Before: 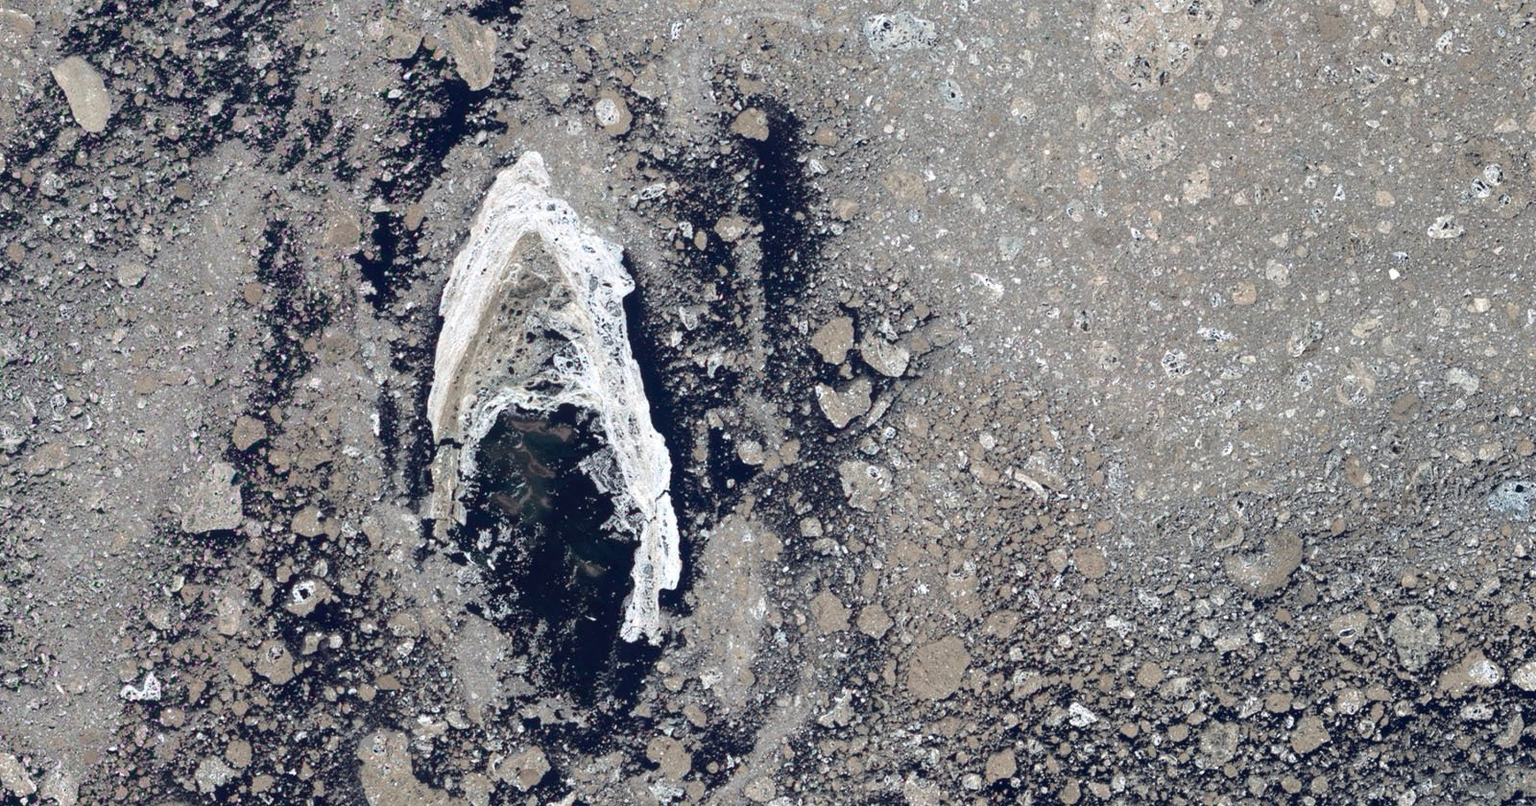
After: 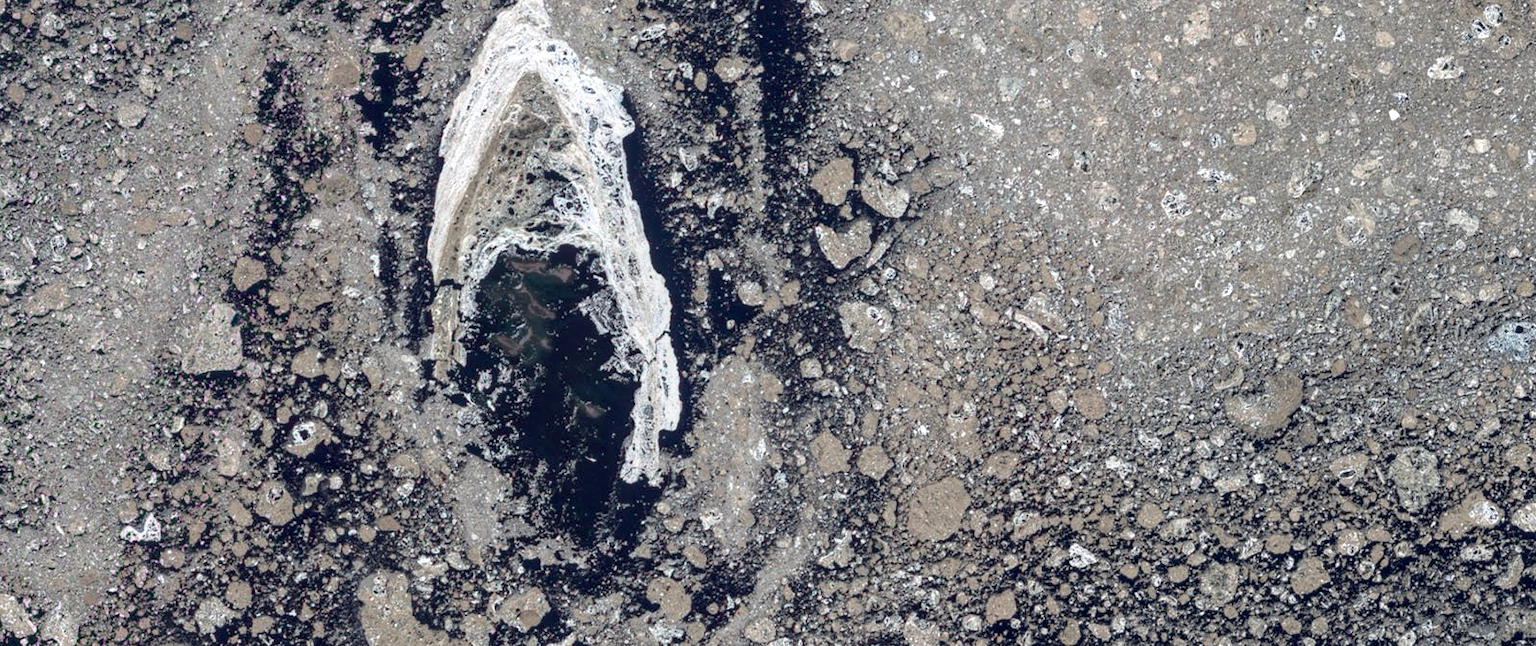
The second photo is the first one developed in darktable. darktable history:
crop and rotate: top 19.849%
local contrast: on, module defaults
